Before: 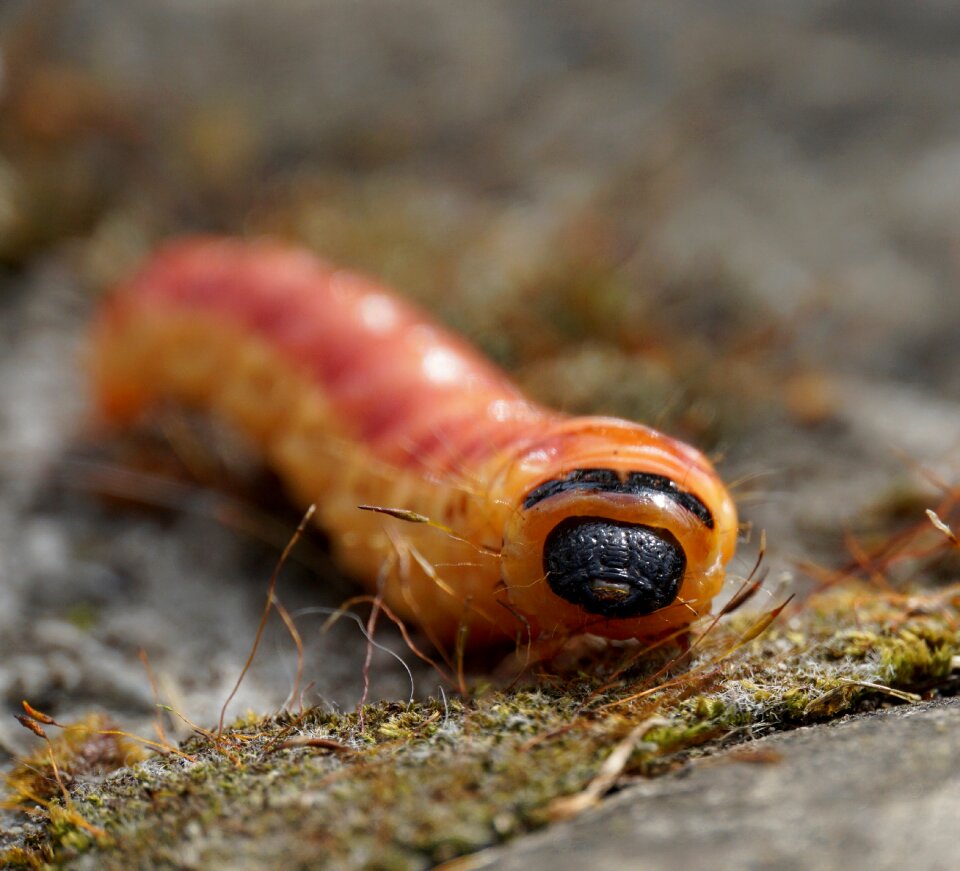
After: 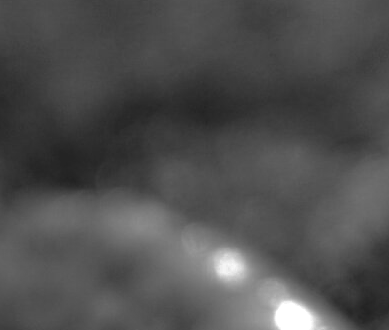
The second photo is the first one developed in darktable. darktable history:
crop: left 15.452%, top 5.459%, right 43.956%, bottom 56.62%
tone equalizer: -8 EV -0.75 EV, -7 EV -0.7 EV, -6 EV -0.6 EV, -5 EV -0.4 EV, -3 EV 0.4 EV, -2 EV 0.6 EV, -1 EV 0.7 EV, +0 EV 0.75 EV, edges refinement/feathering 500, mask exposure compensation -1.57 EV, preserve details no
base curve: curves: ch0 [(0, 0) (0.826, 0.587) (1, 1)]
color calibration: output gray [0.23, 0.37, 0.4, 0], gray › normalize channels true, illuminant same as pipeline (D50), adaptation XYZ, x 0.346, y 0.359, gamut compression 0
color correction: saturation 1.11
